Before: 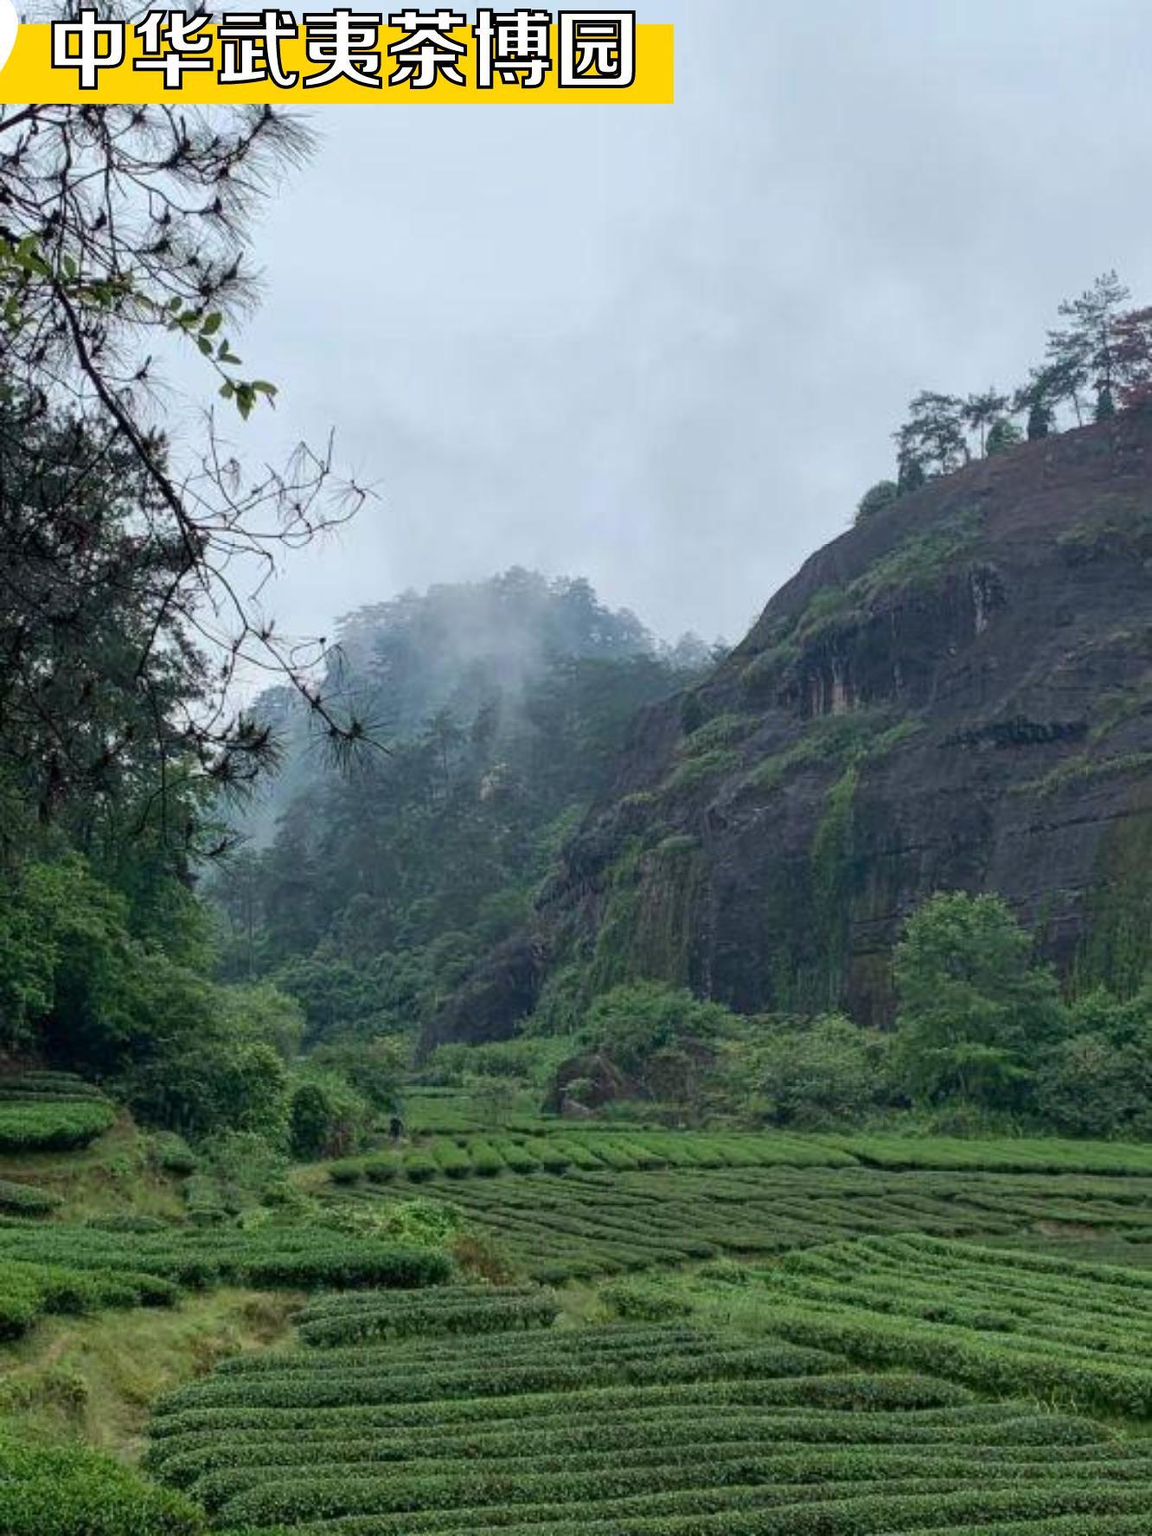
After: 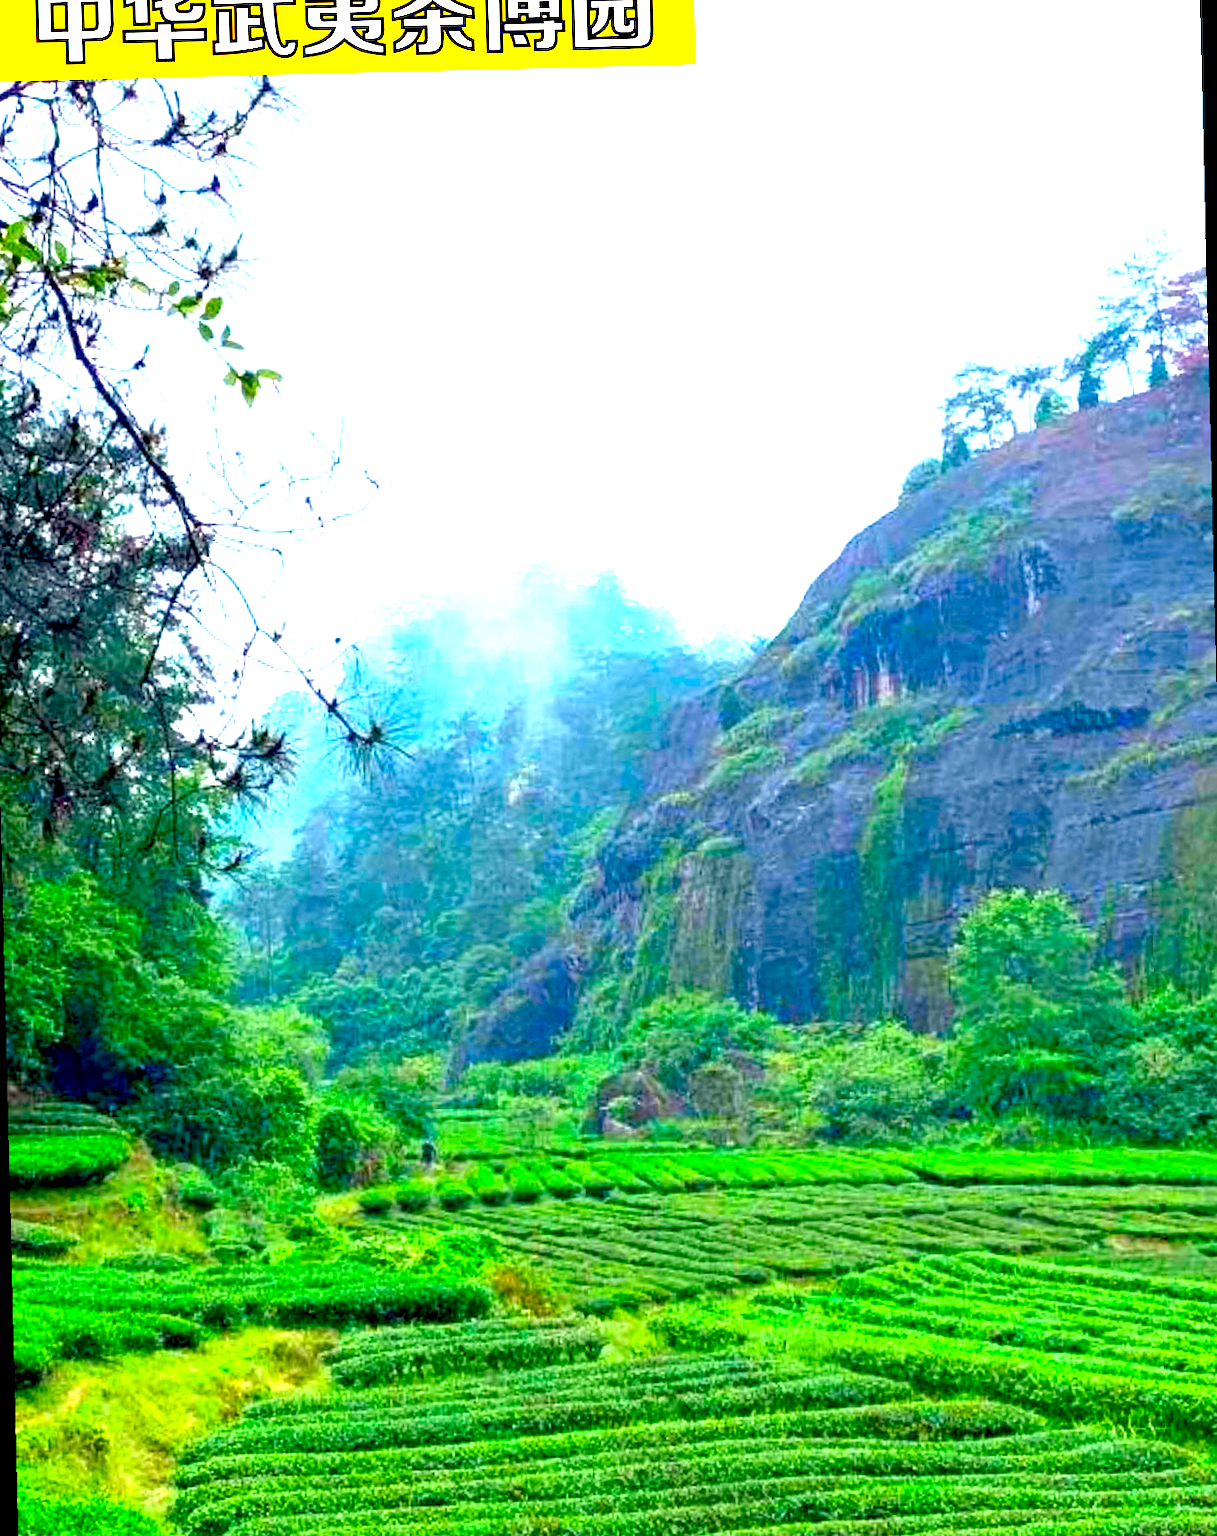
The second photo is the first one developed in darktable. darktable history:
rotate and perspective: rotation -1.42°, crop left 0.016, crop right 0.984, crop top 0.035, crop bottom 0.965
exposure: black level correction 0.005, exposure 2.084 EV, compensate highlight preservation false
color correction: saturation 2.15
